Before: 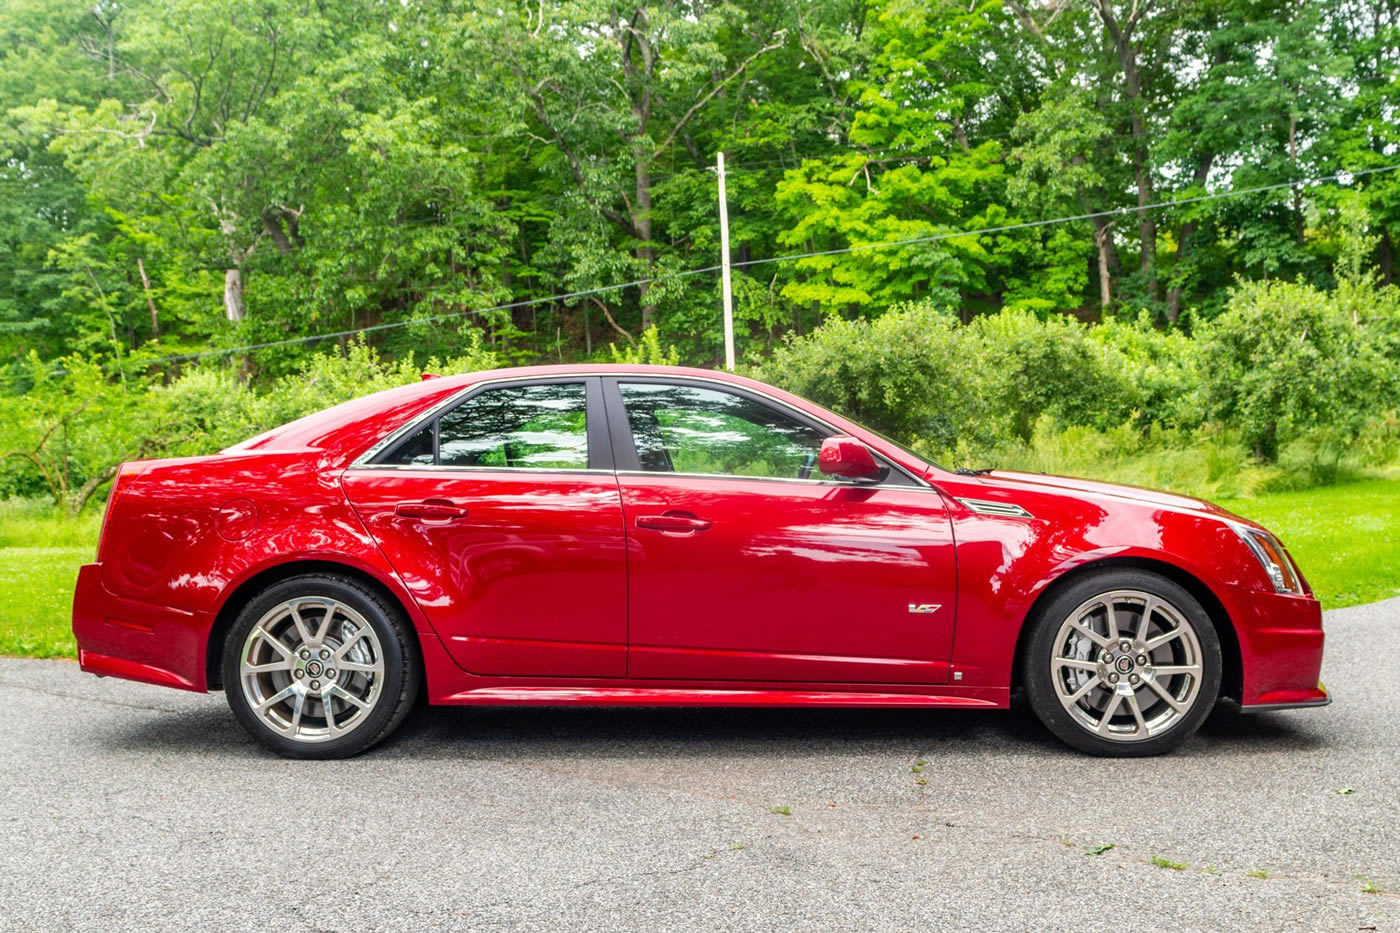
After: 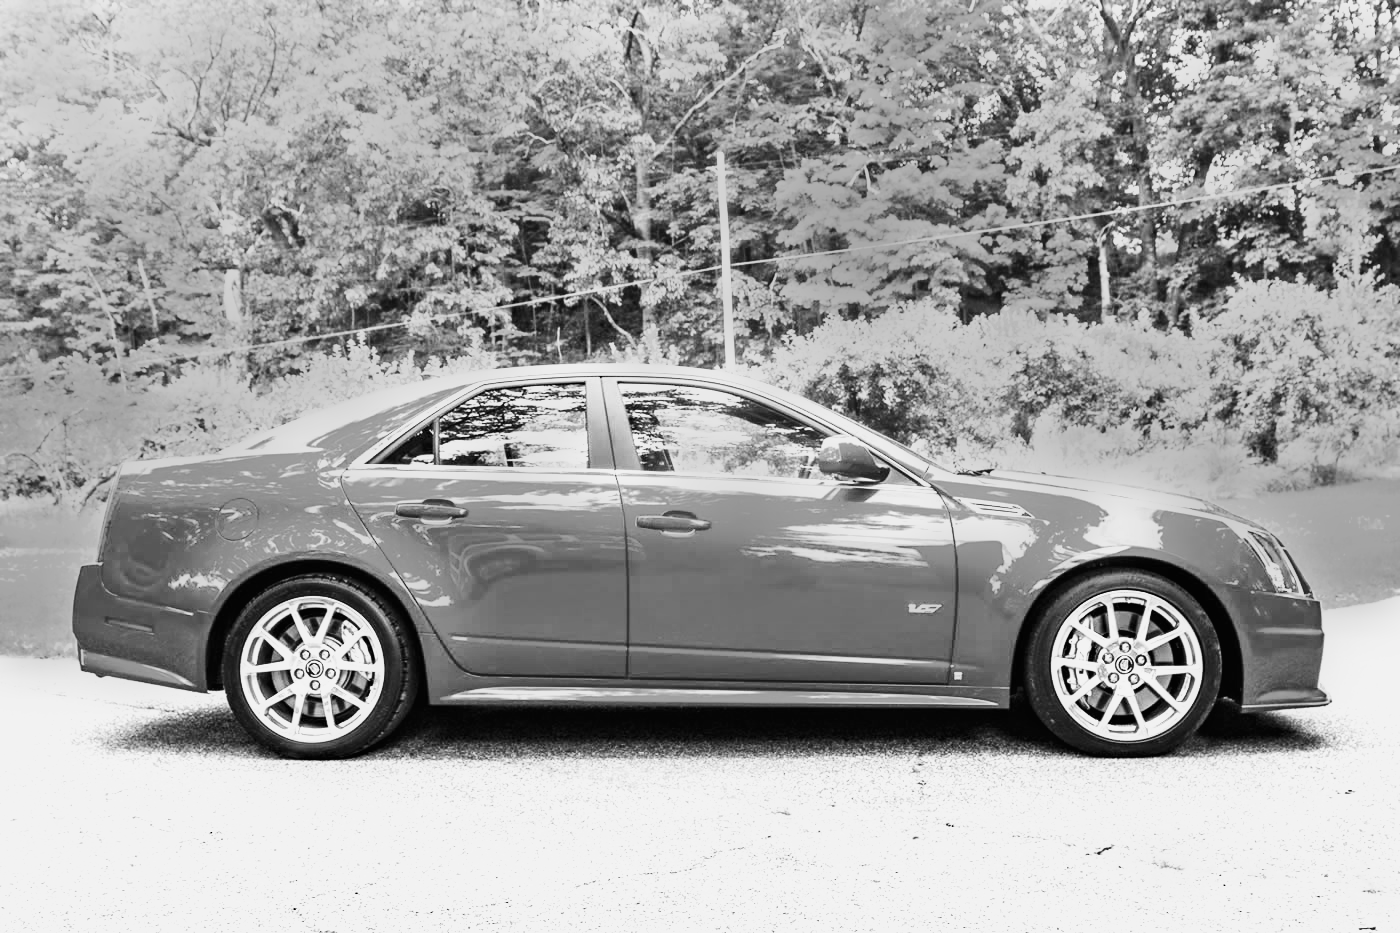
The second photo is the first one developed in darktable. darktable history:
color correction: highlights a* -0.482, highlights b* 40, shadows a* 9.8, shadows b* -0.161
contrast brightness saturation: contrast 0.28
exposure: exposure 1.25 EV, compensate exposure bias true, compensate highlight preservation false
haze removal: compatibility mode true, adaptive false
velvia: on, module defaults
monochrome: a 26.22, b 42.67, size 0.8
